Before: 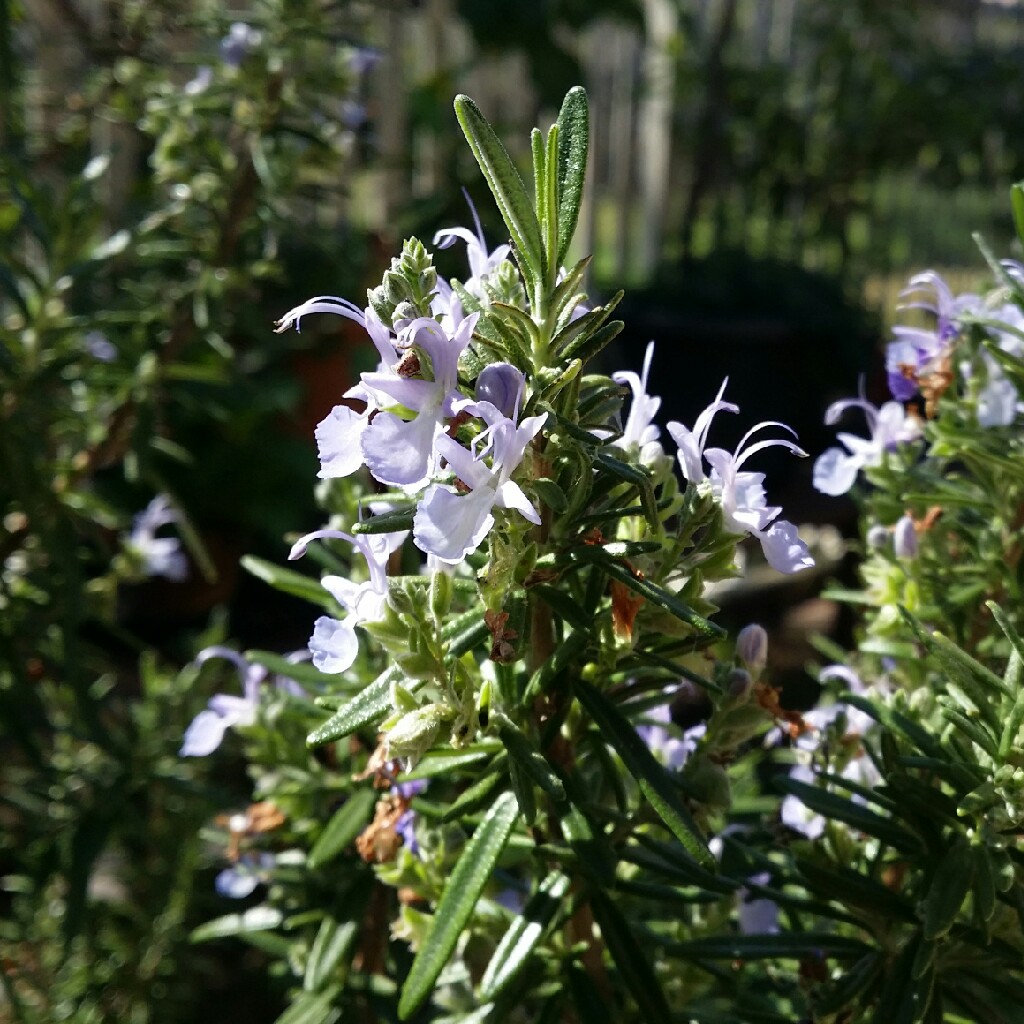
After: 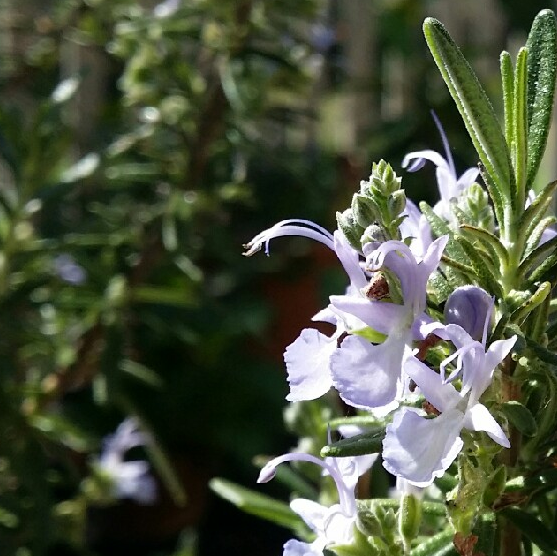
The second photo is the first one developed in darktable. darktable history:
crop and rotate: left 3.05%, top 7.572%, right 42.462%, bottom 38.121%
